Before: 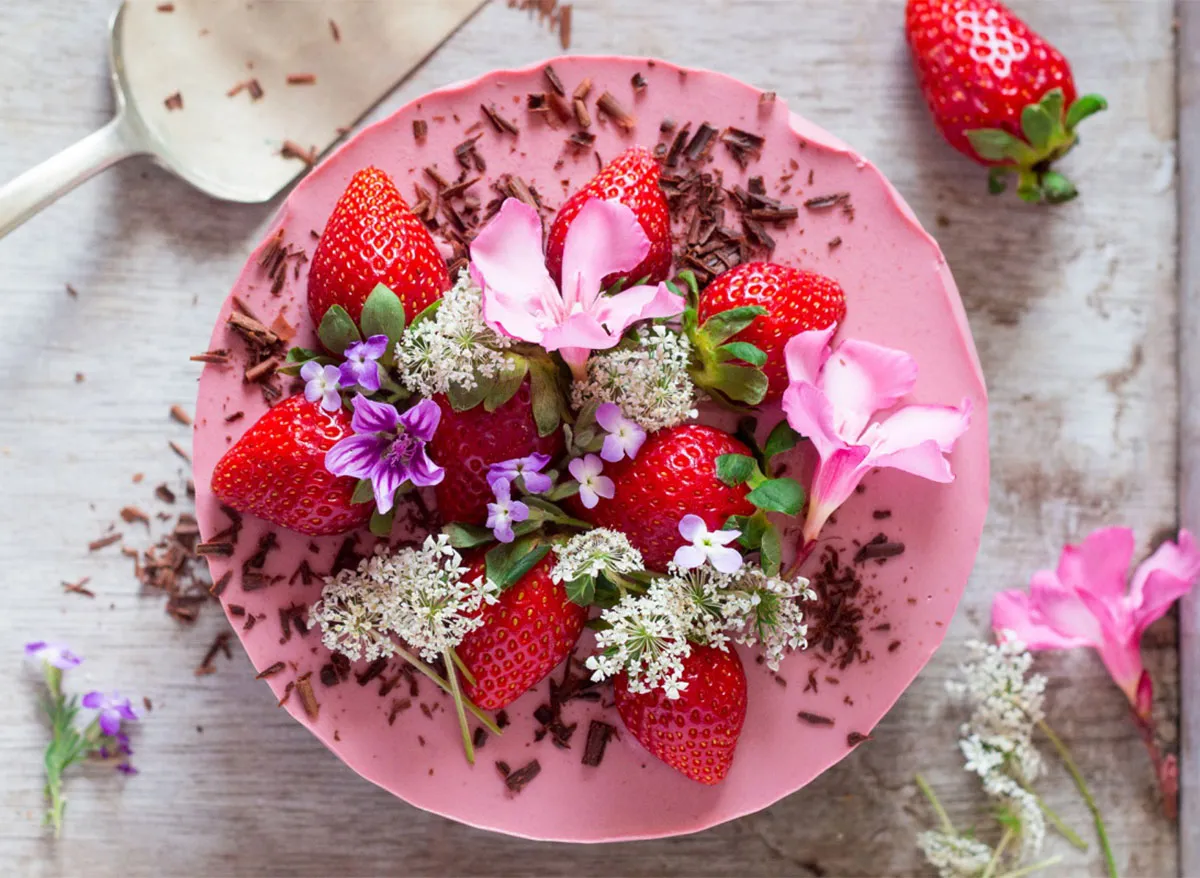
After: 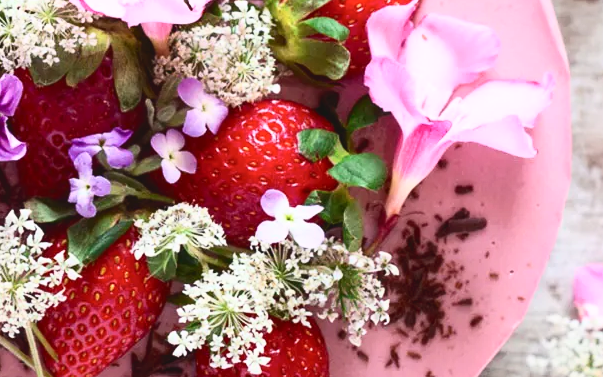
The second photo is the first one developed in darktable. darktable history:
crop: left 34.87%, top 37.021%, right 14.824%, bottom 20.029%
tone curve: curves: ch0 [(0, 0.058) (0.198, 0.188) (0.512, 0.582) (0.625, 0.754) (0.81, 0.934) (1, 1)], color space Lab, independent channels, preserve colors none
